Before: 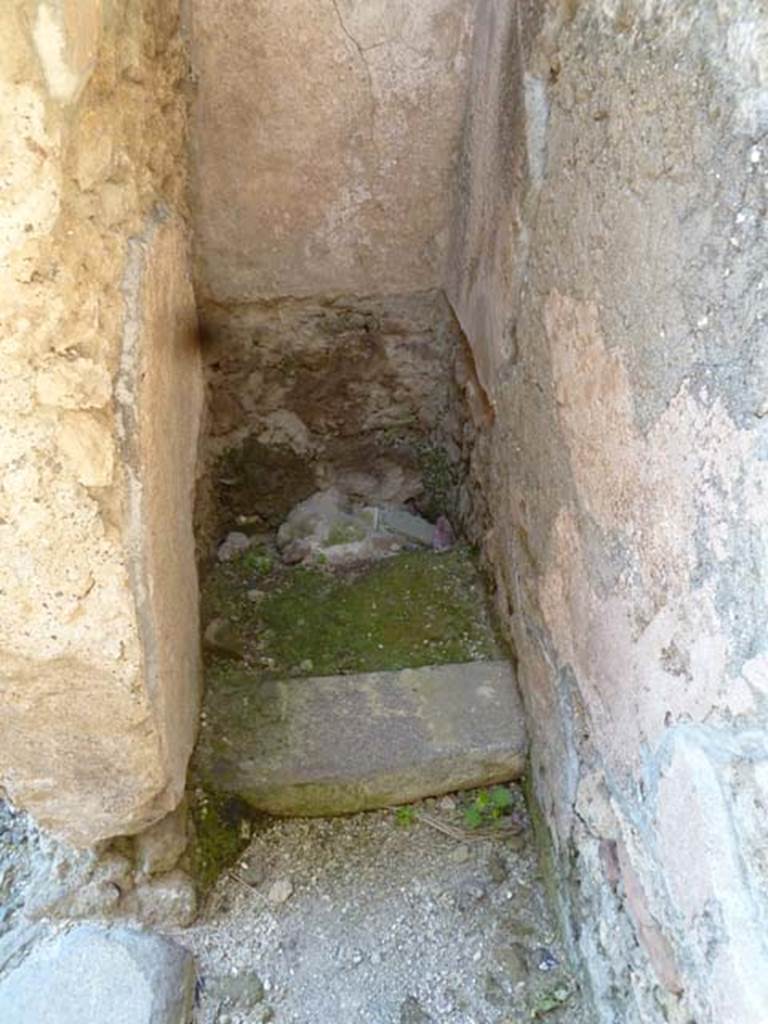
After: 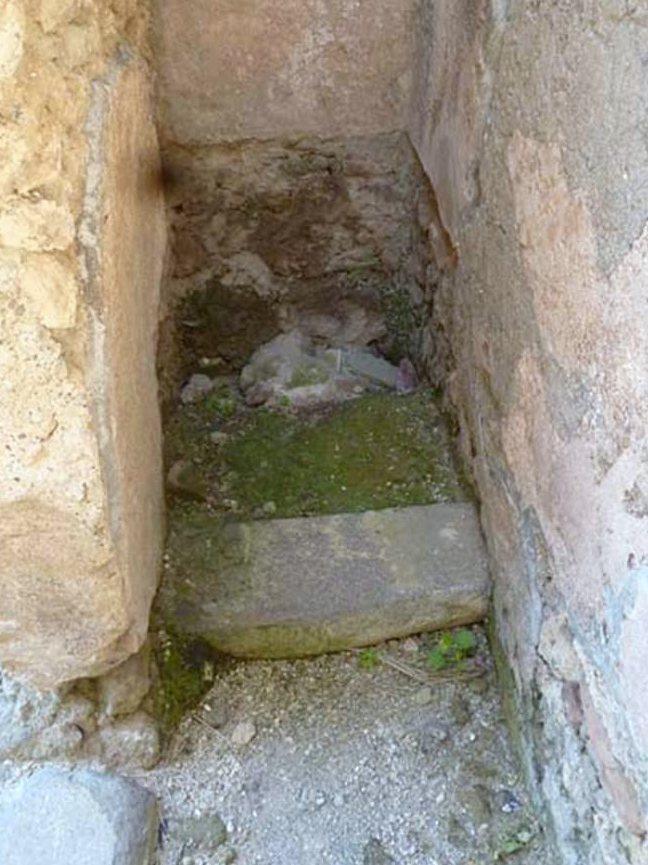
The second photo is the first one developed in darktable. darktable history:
crop and rotate: left 4.842%, top 15.51%, right 10.668%
white balance: red 0.988, blue 1.017
